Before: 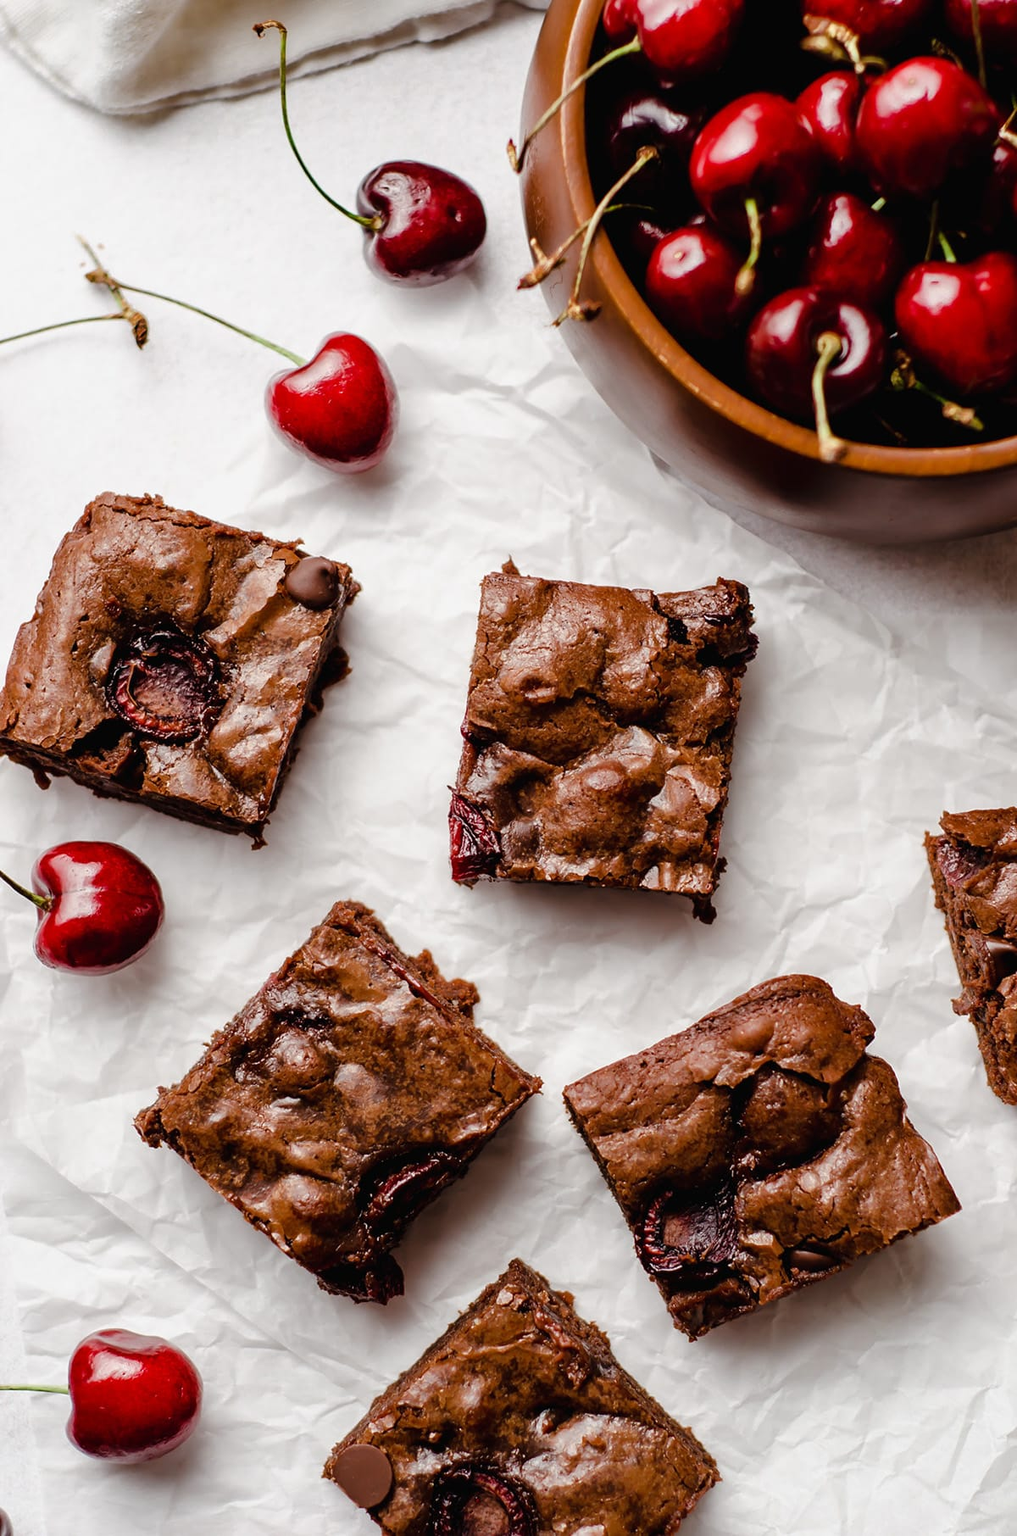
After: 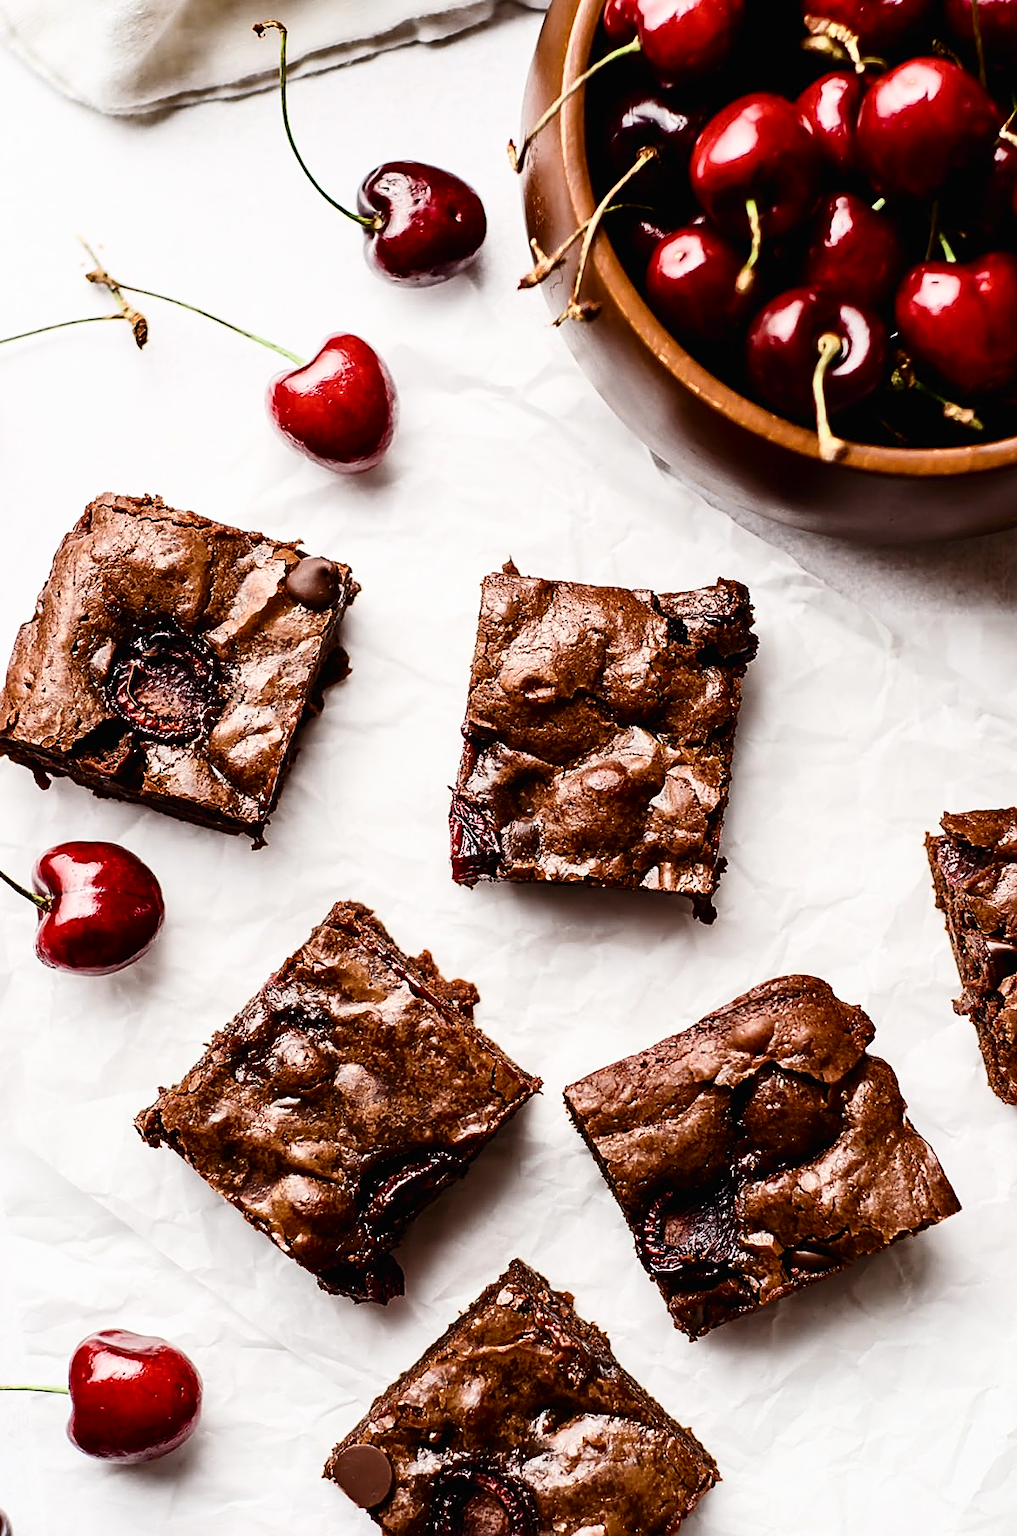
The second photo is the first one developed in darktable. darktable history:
sharpen: on, module defaults
contrast brightness saturation: contrast 0.395, brightness 0.108
